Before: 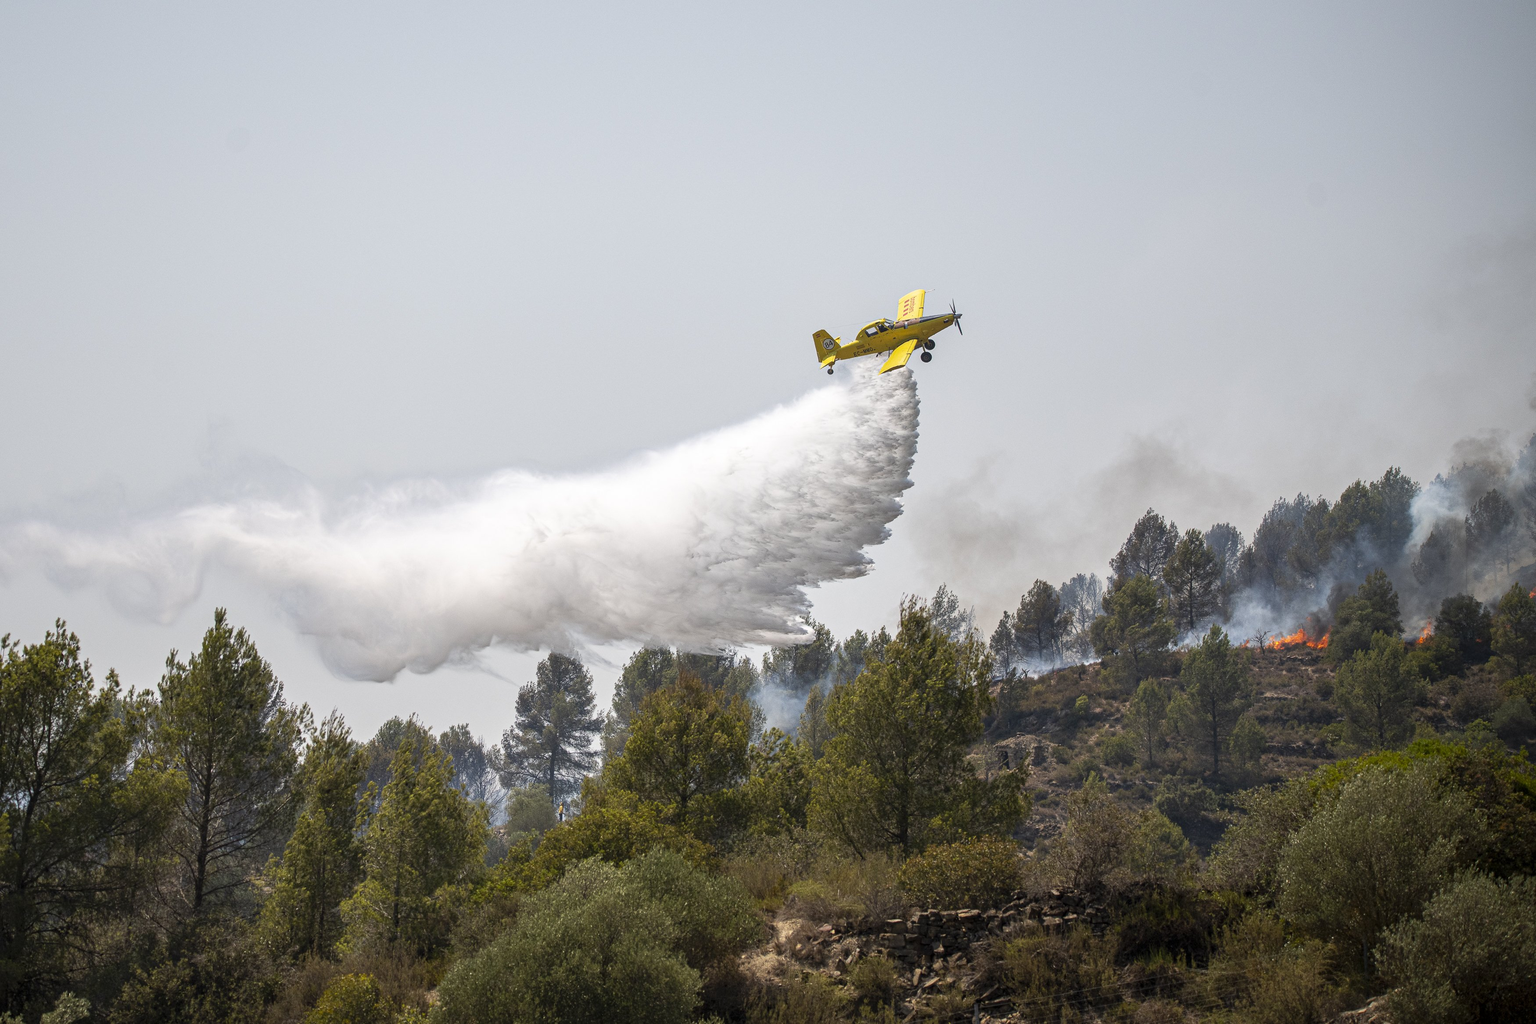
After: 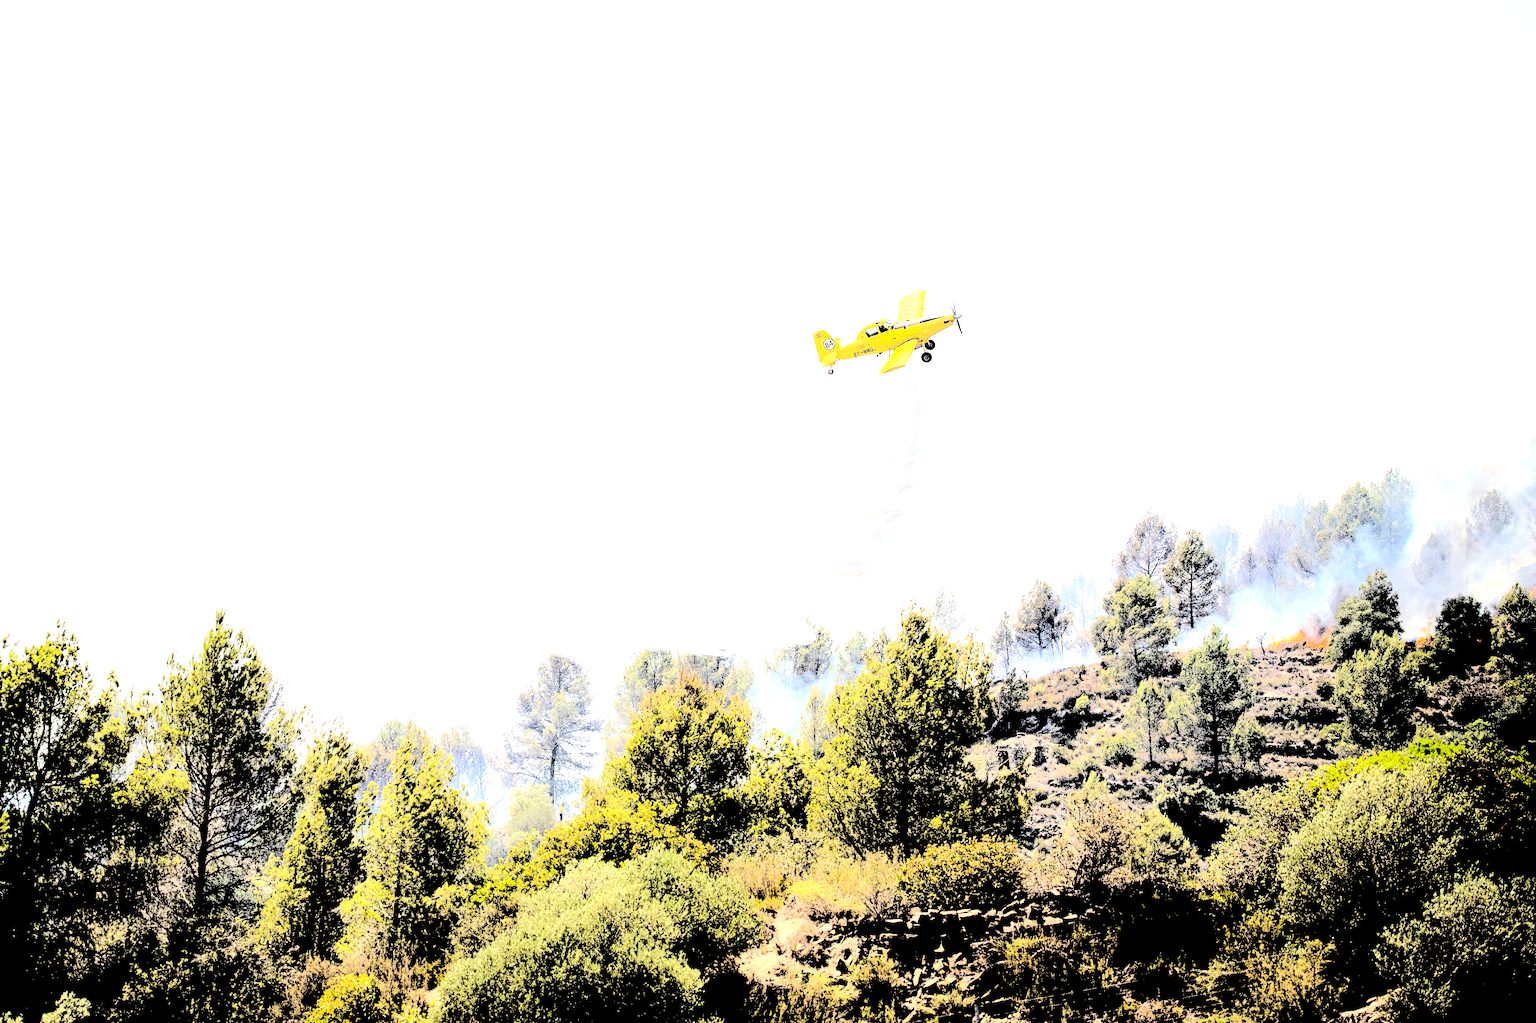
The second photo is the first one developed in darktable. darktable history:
tone equalizer: mask exposure compensation -0.498 EV
levels: white 90.71%, levels [0.246, 0.256, 0.506]
